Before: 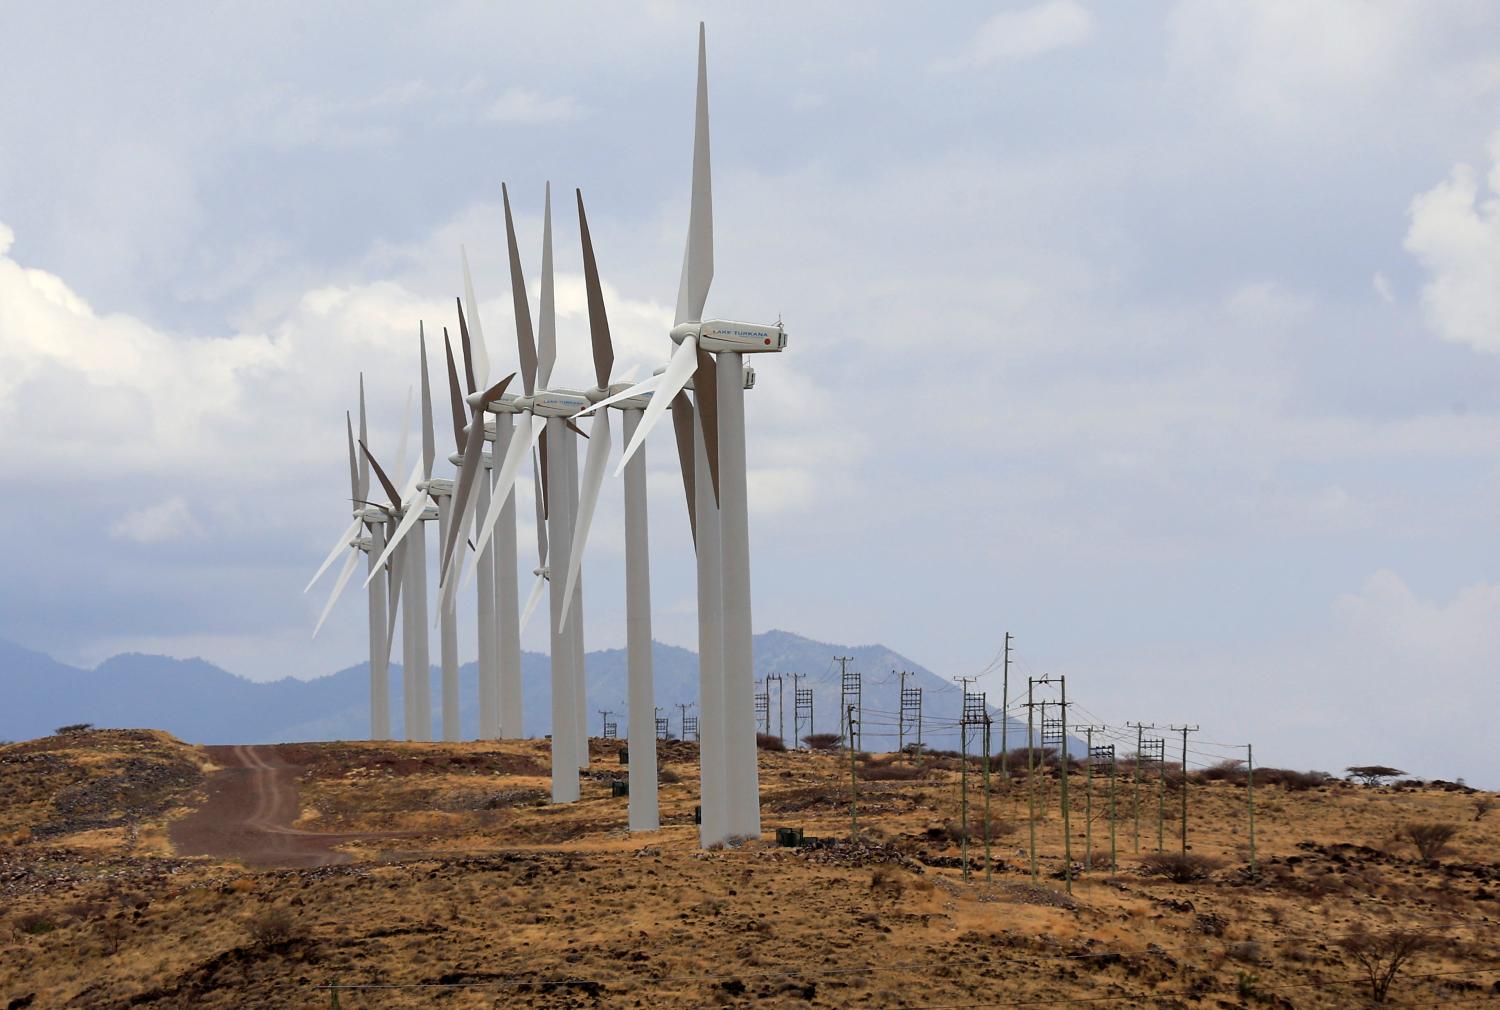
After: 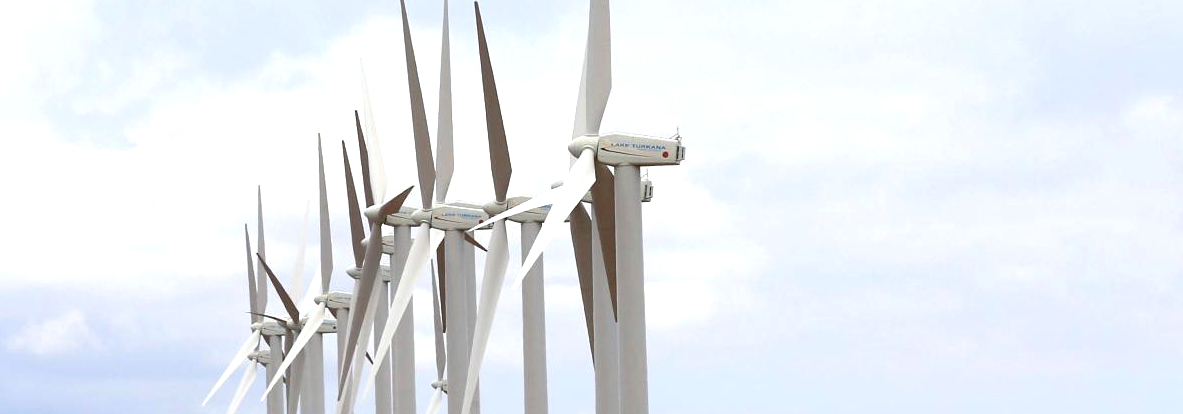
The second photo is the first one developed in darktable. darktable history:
exposure: black level correction 0, exposure 0.701 EV, compensate highlight preservation false
crop: left 6.848%, top 18.608%, right 14.266%, bottom 40.393%
